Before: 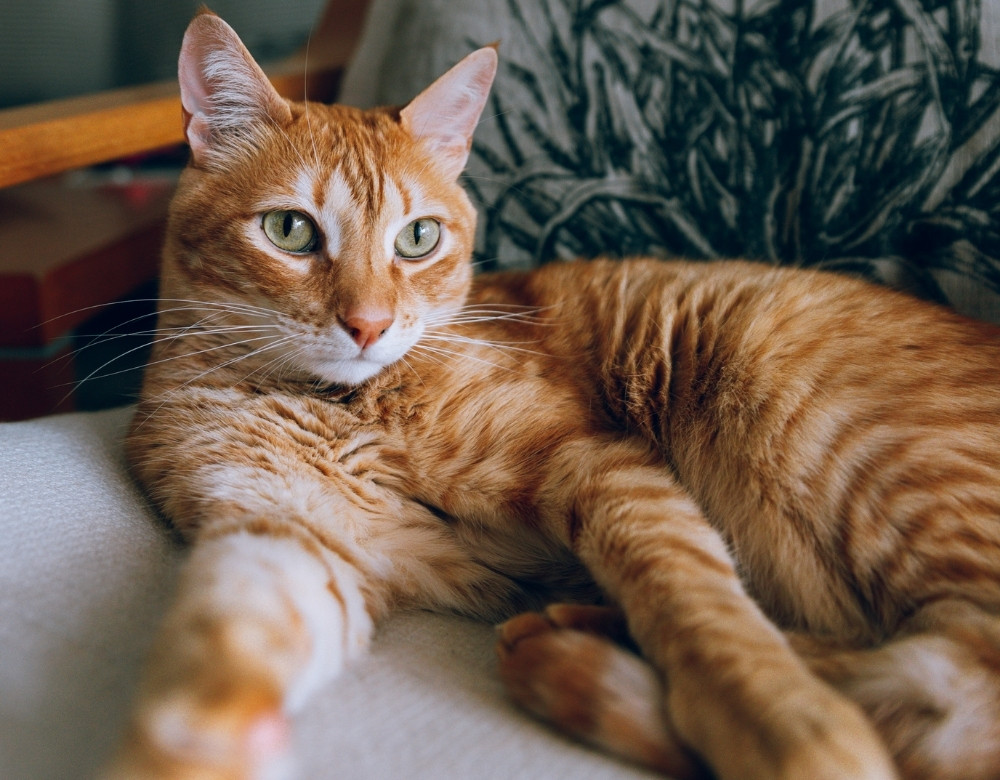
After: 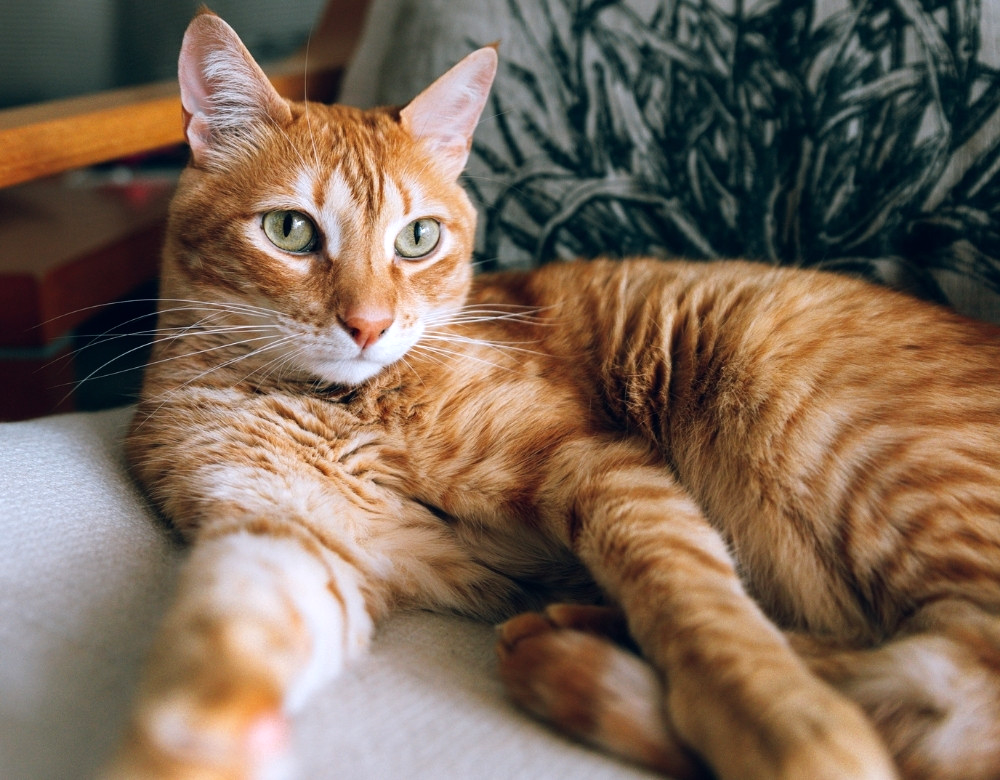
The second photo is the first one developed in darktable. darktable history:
tone equalizer: -8 EV -0.381 EV, -7 EV -0.376 EV, -6 EV -0.294 EV, -5 EV -0.203 EV, -3 EV 0.188 EV, -2 EV 0.36 EV, -1 EV 0.369 EV, +0 EV 0.407 EV
base curve: curves: ch0 [(0, 0) (0.283, 0.295) (1, 1)], preserve colors none
